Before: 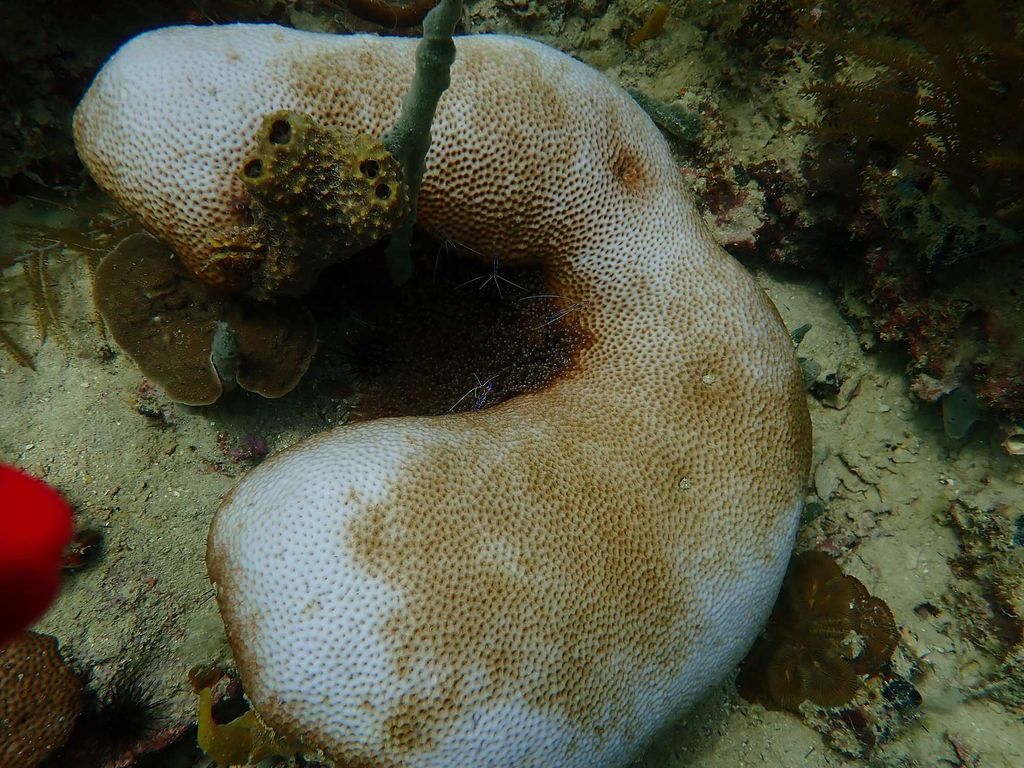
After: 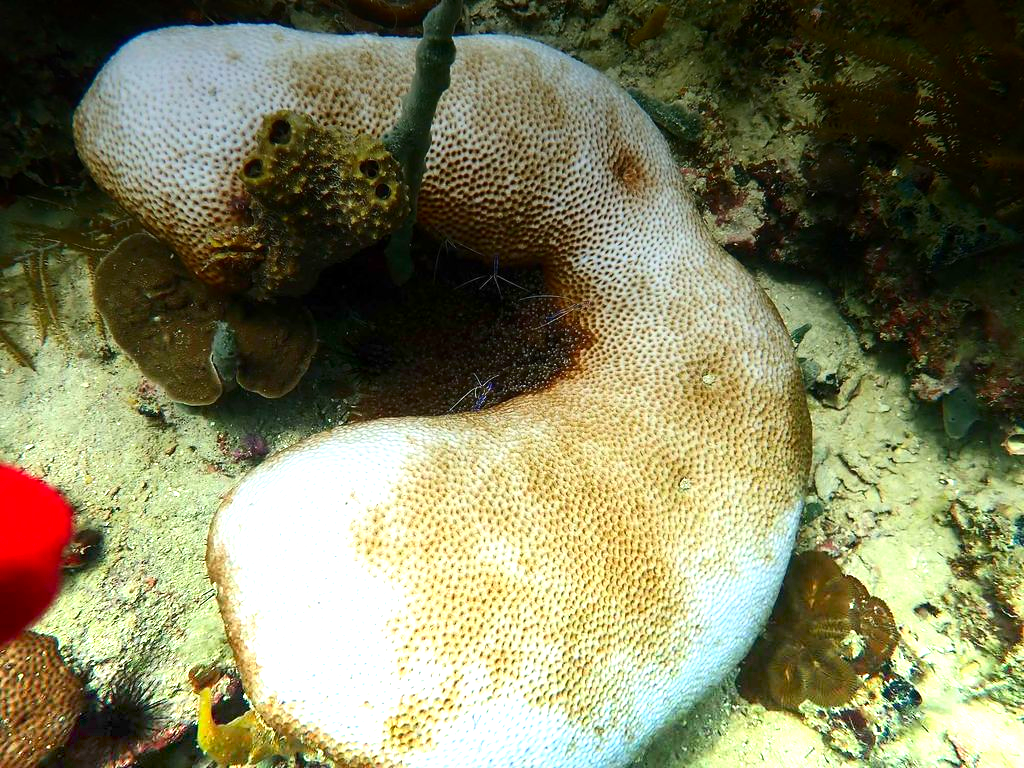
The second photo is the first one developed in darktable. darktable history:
graduated density: density -3.9 EV
contrast brightness saturation: contrast 0.15, brightness -0.01, saturation 0.1
